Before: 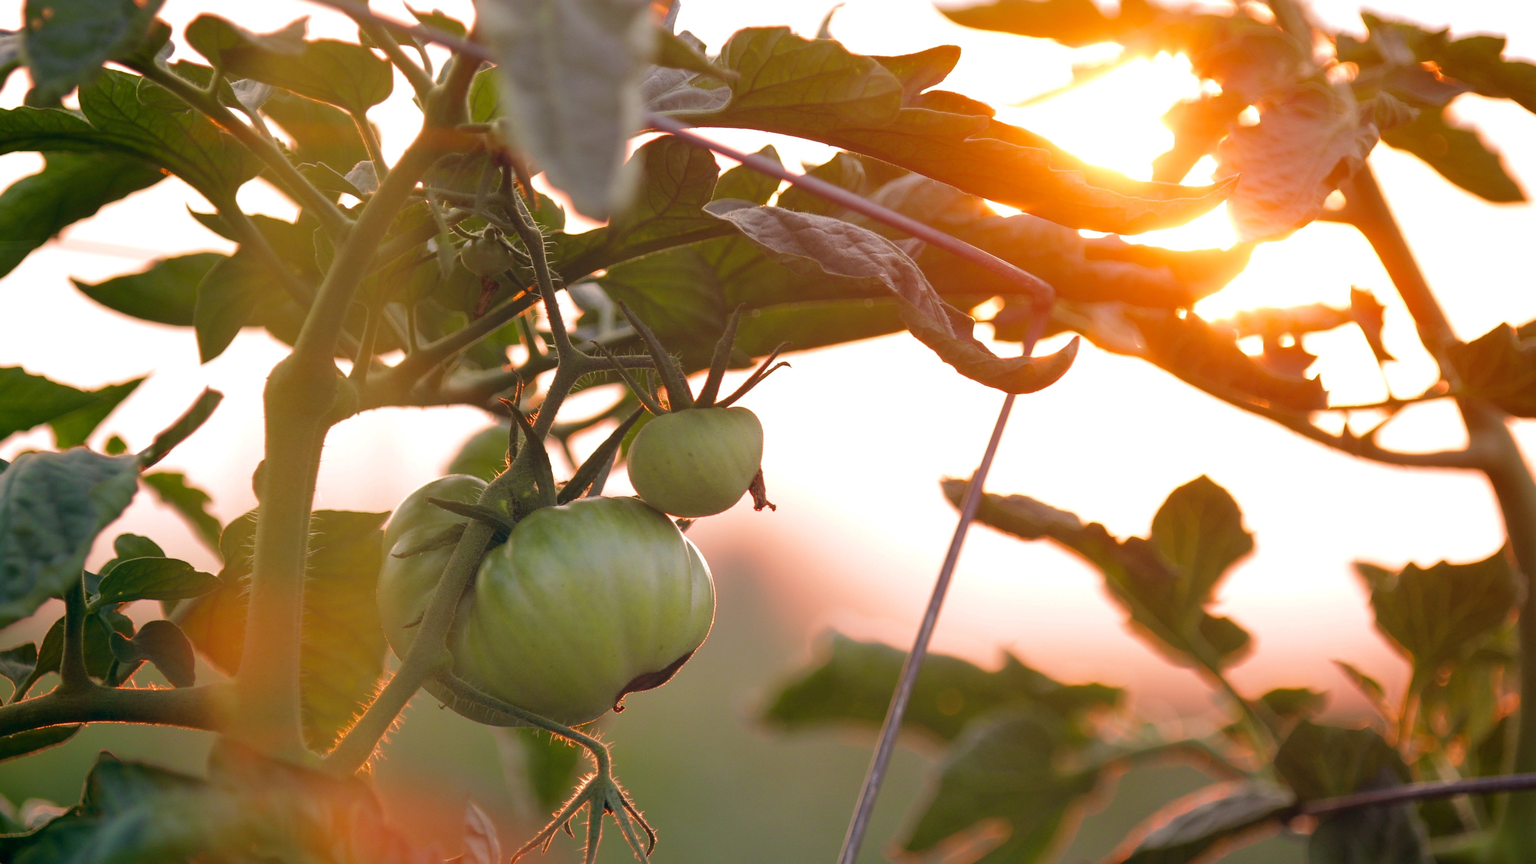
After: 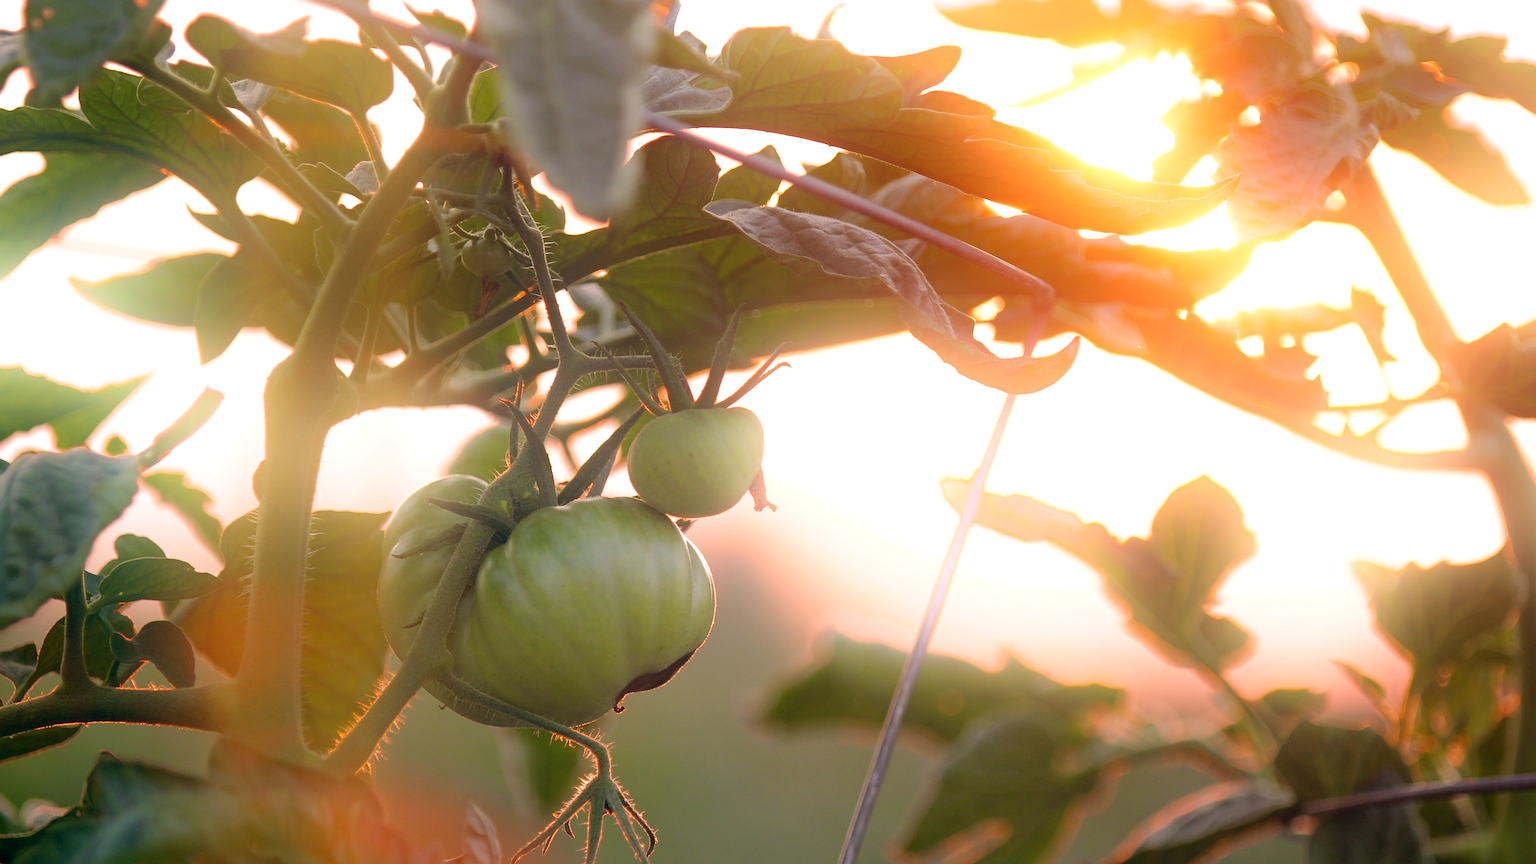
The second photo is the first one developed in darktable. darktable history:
exposure: compensate highlight preservation false
bloom: size 38%, threshold 95%, strength 30%
sharpen: on, module defaults
